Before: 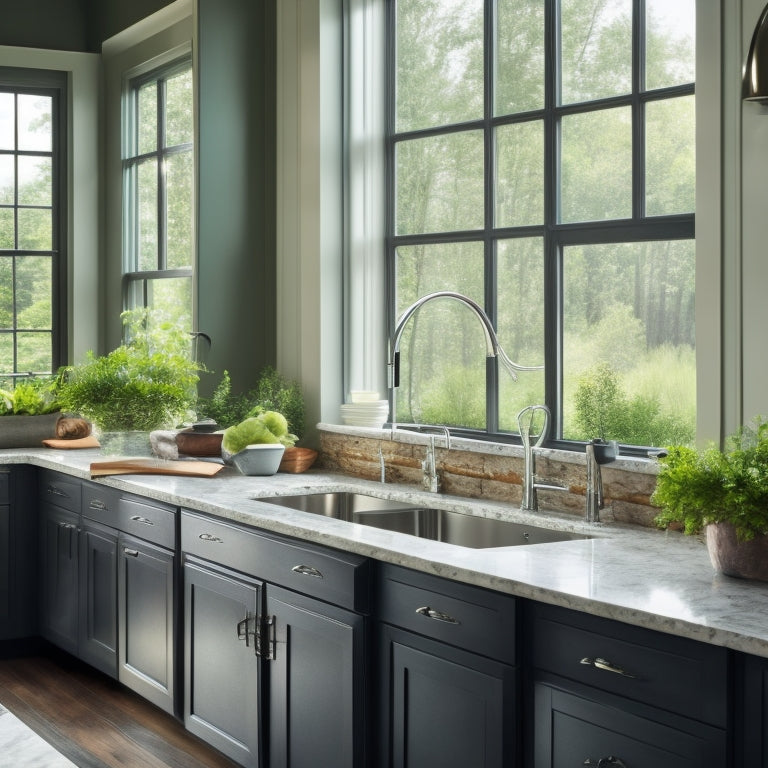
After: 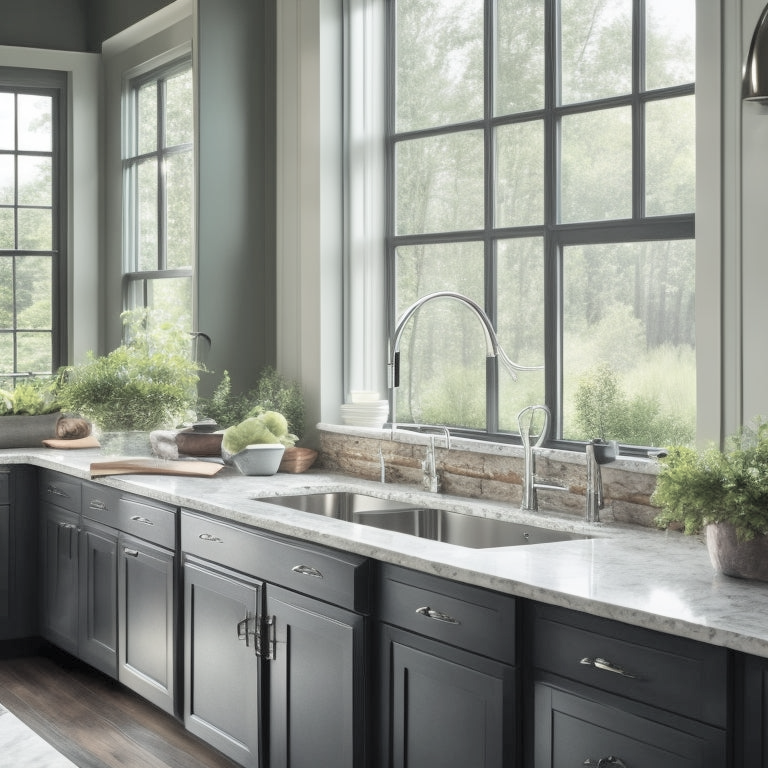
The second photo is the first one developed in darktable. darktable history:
color correction: highlights b* 0.026, saturation 0.994
color balance rgb: perceptual saturation grading › global saturation 0.508%, global vibrance 8.394%
contrast brightness saturation: brightness 0.182, saturation -0.508
